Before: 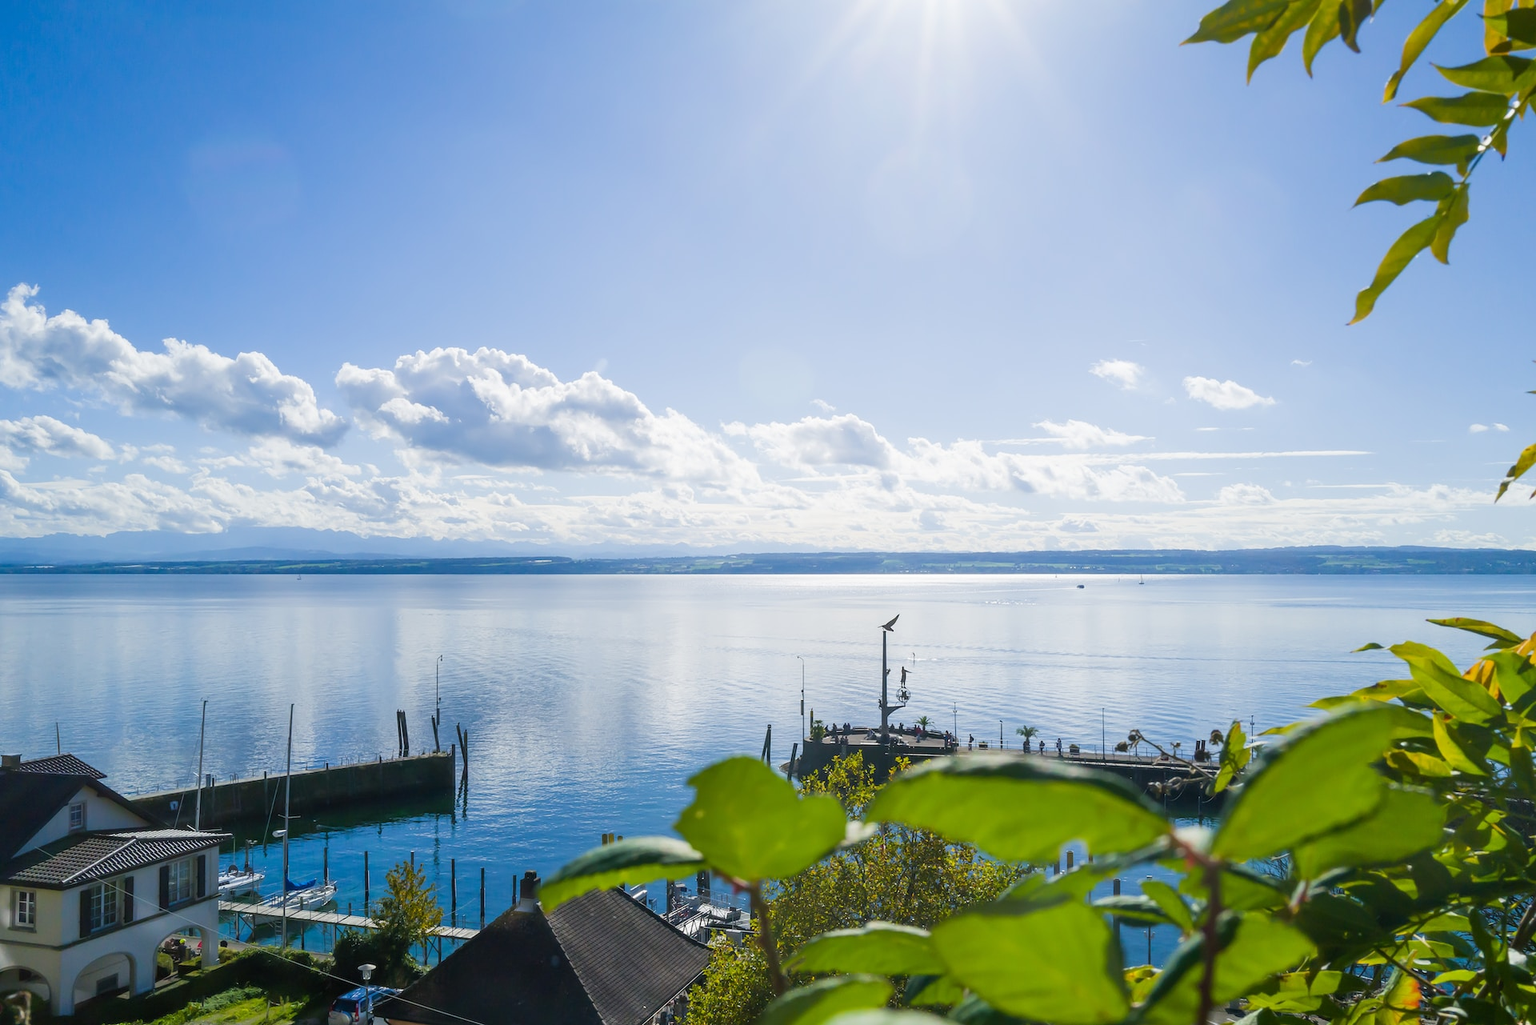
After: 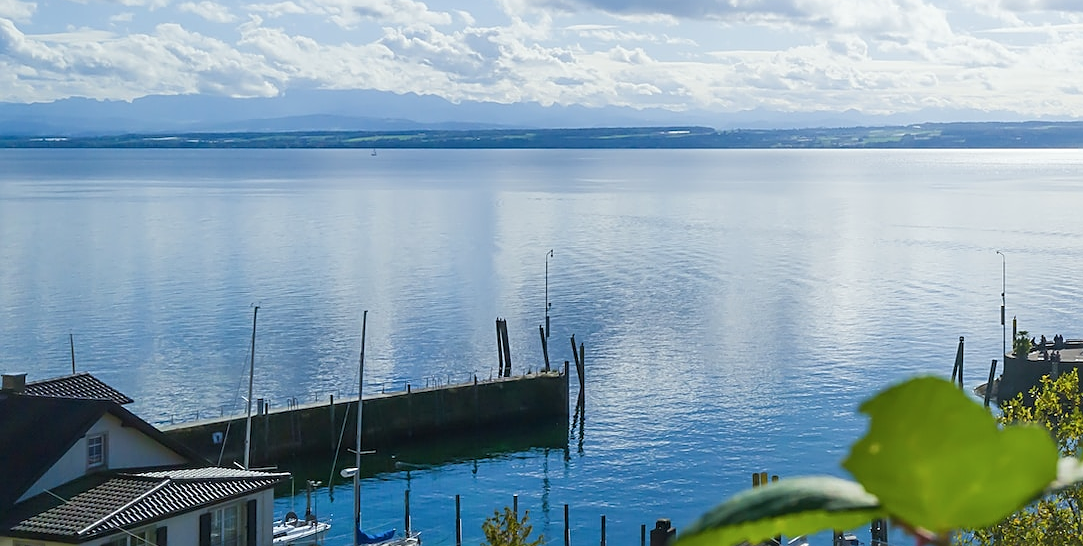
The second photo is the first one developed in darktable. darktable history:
crop: top 44.483%, right 43.593%, bottom 12.892%
color balance rgb: linear chroma grading › shadows -3%, linear chroma grading › highlights -4%
sharpen: on, module defaults
white balance: red 0.978, blue 0.999
